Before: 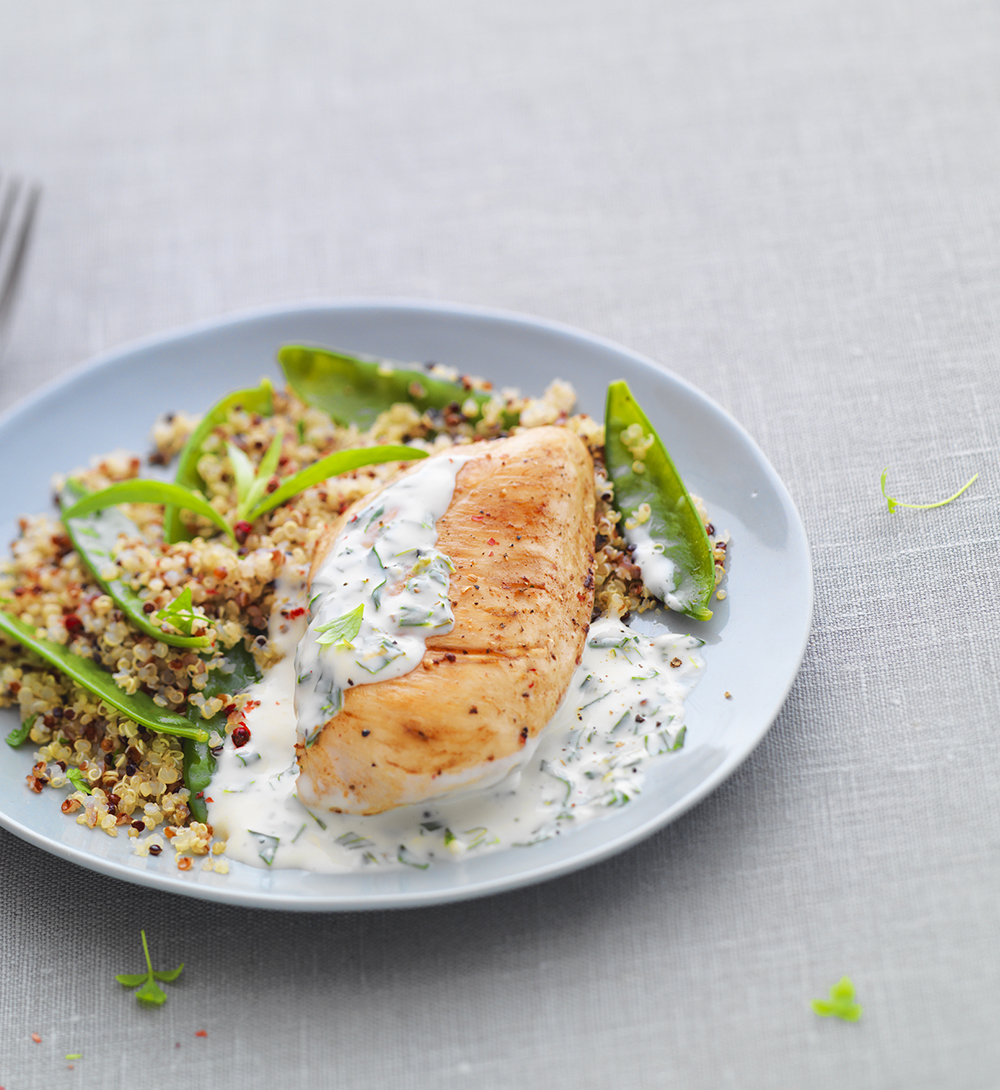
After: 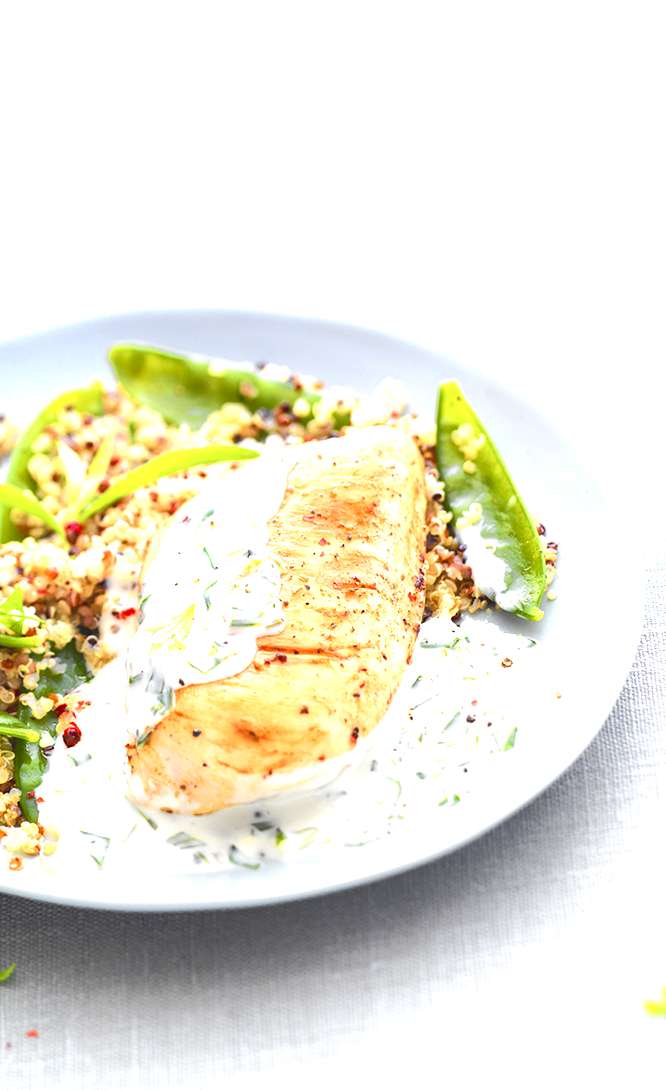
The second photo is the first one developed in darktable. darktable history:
color balance rgb: perceptual saturation grading › global saturation 20%, perceptual saturation grading › highlights -24.992%, perceptual saturation grading › shadows 25.856%
exposure: black level correction 0, exposure 1.199 EV, compensate exposure bias true, compensate highlight preservation false
crop: left 16.914%, right 16.393%
